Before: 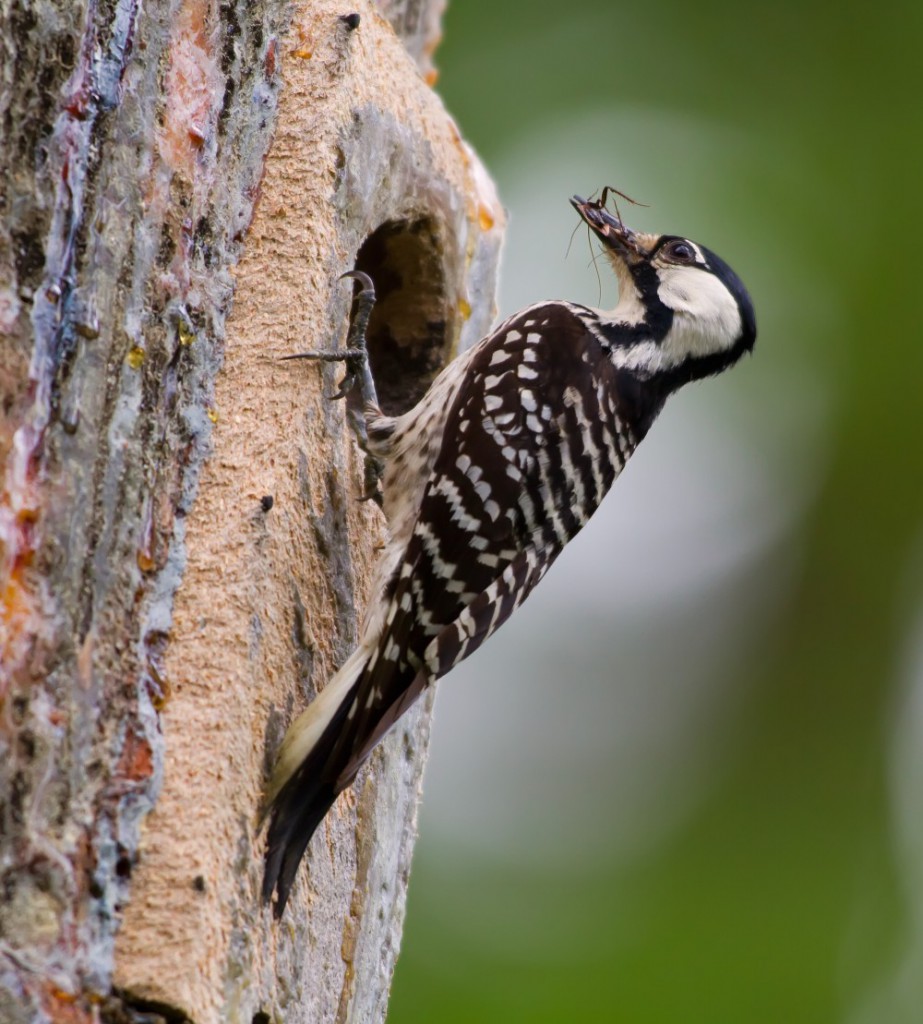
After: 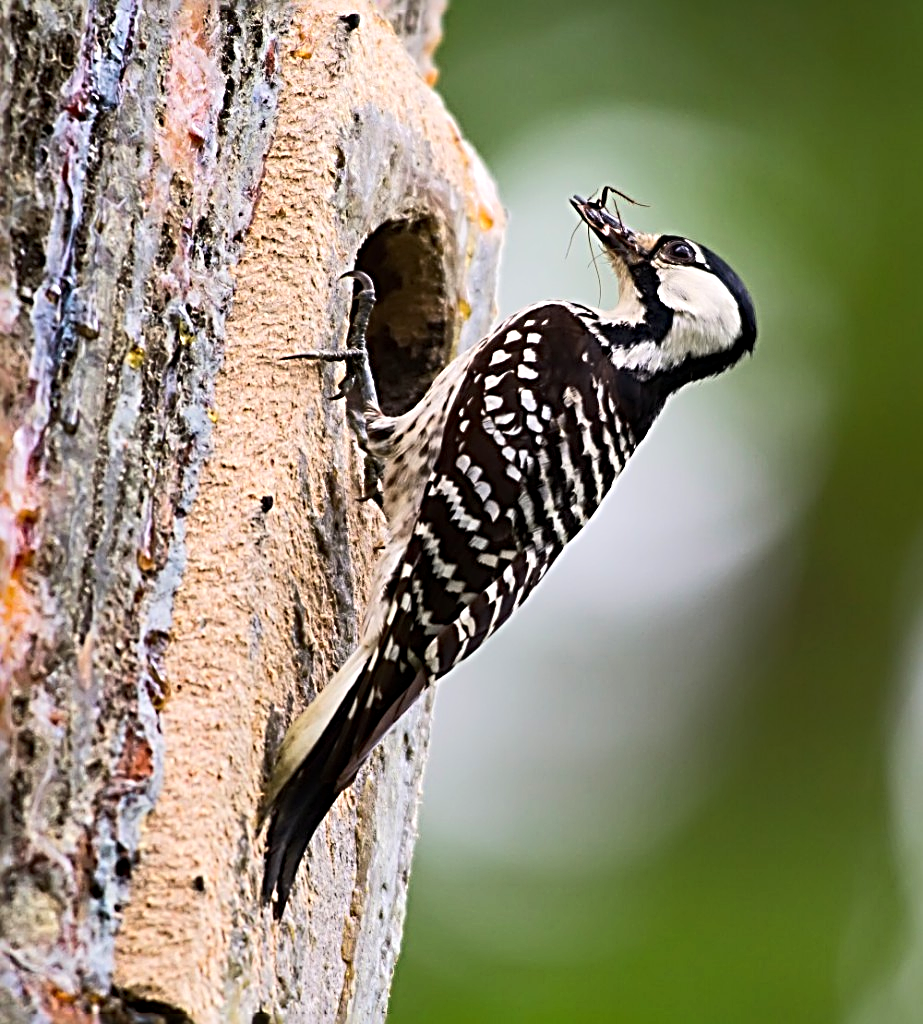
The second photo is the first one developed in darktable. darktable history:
tone equalizer: -8 EV 0.019 EV, -7 EV -0.014 EV, -6 EV 0.016 EV, -5 EV 0.026 EV, -4 EV 0.313 EV, -3 EV 0.63 EV, -2 EV 0.578 EV, -1 EV 0.204 EV, +0 EV 0.026 EV, edges refinement/feathering 500, mask exposure compensation -1.57 EV, preserve details no
sharpen: radius 3.656, amount 0.941
